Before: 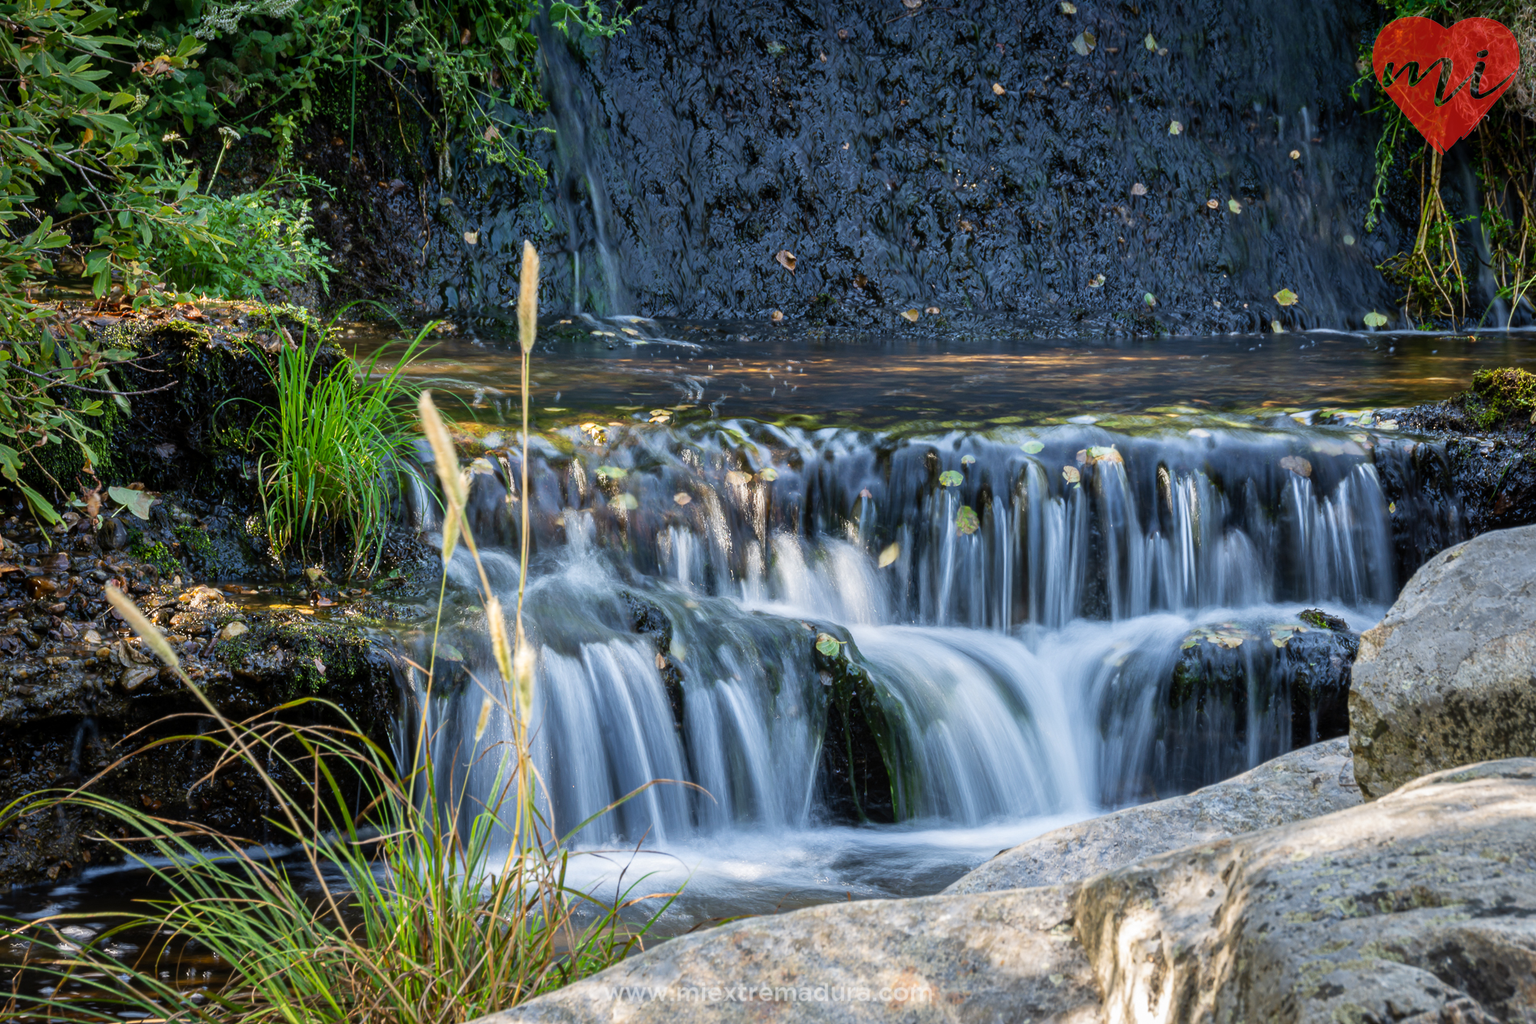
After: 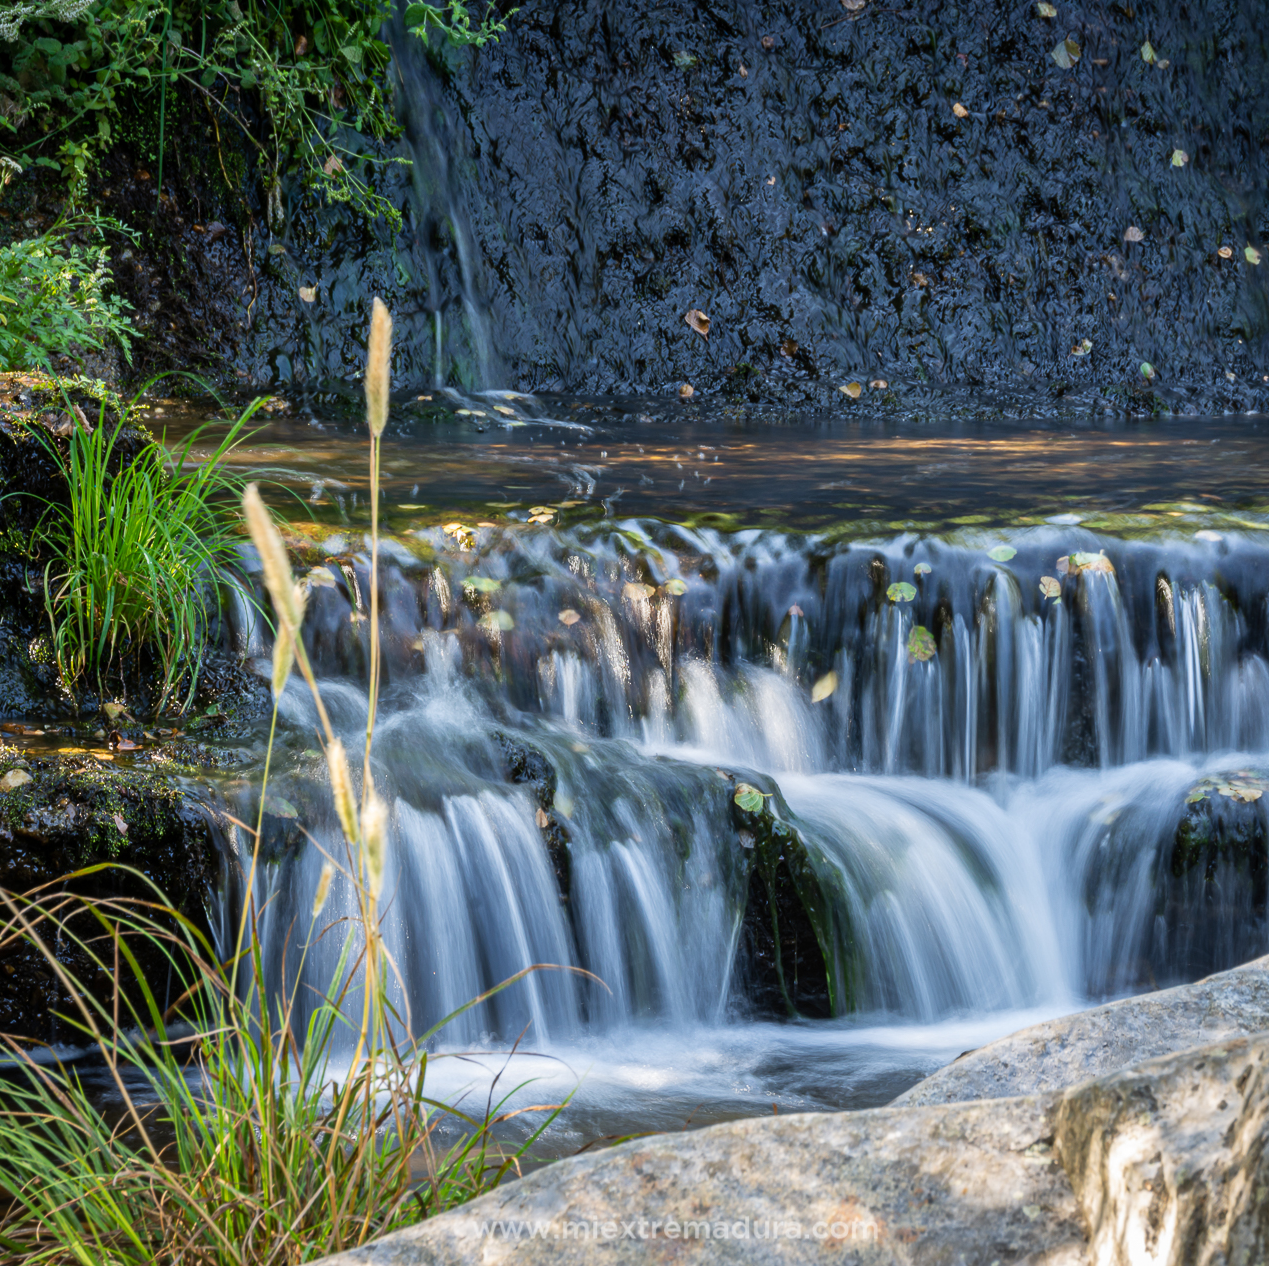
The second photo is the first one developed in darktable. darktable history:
crop and rotate: left 14.48%, right 18.687%
